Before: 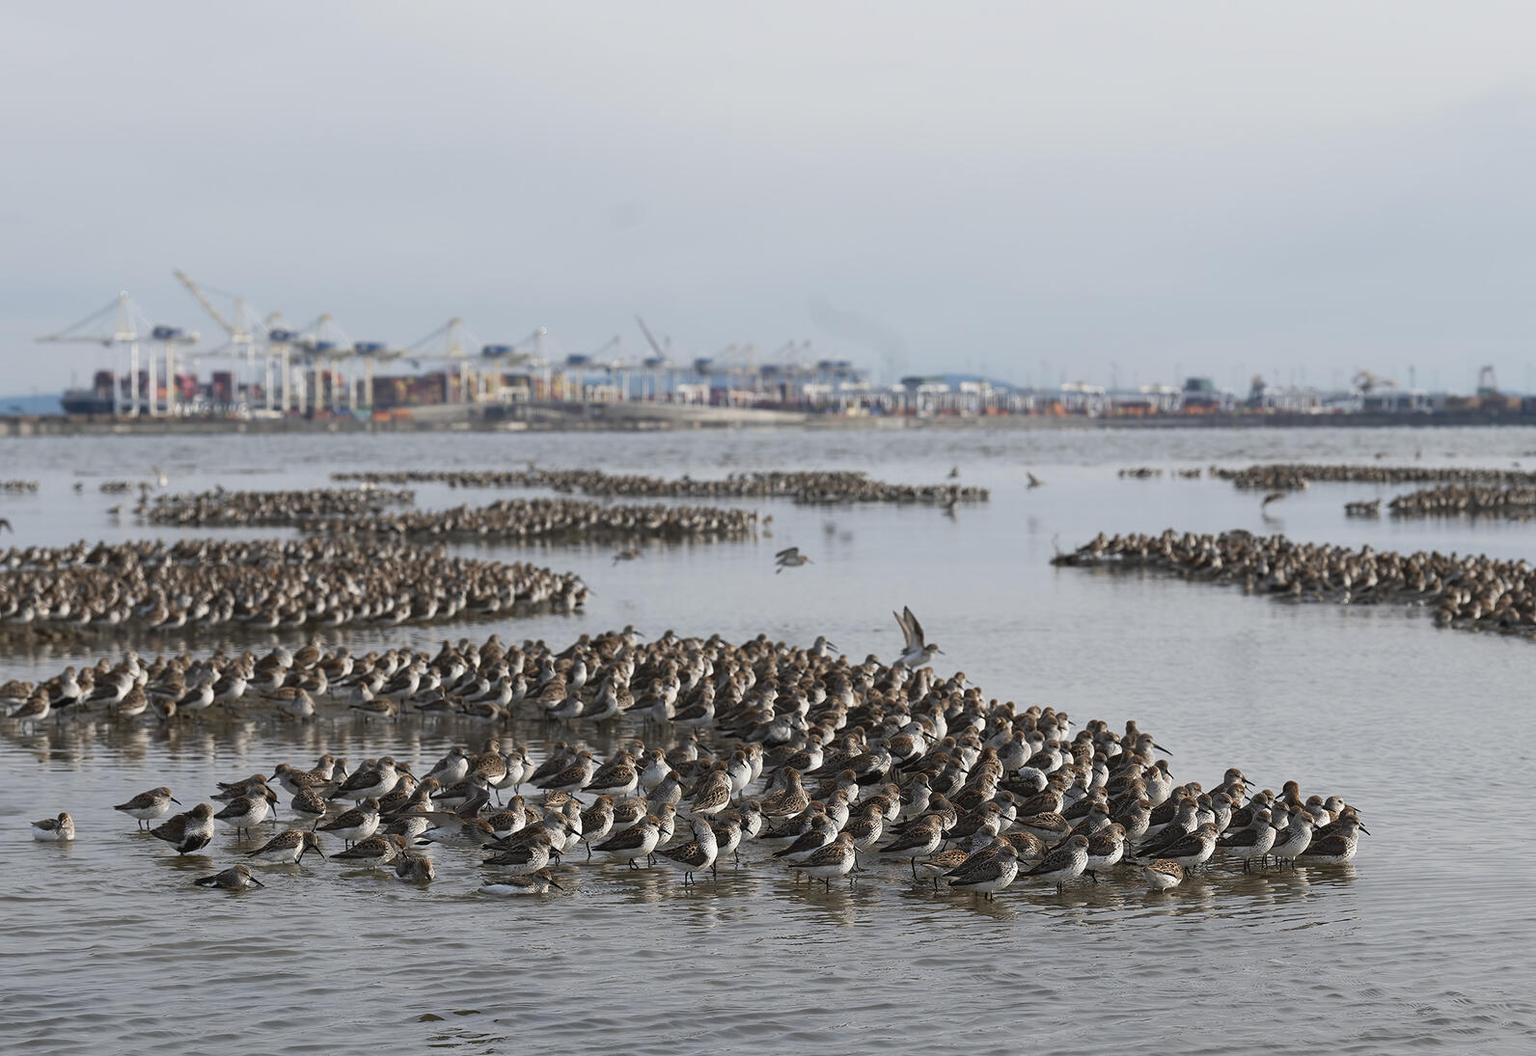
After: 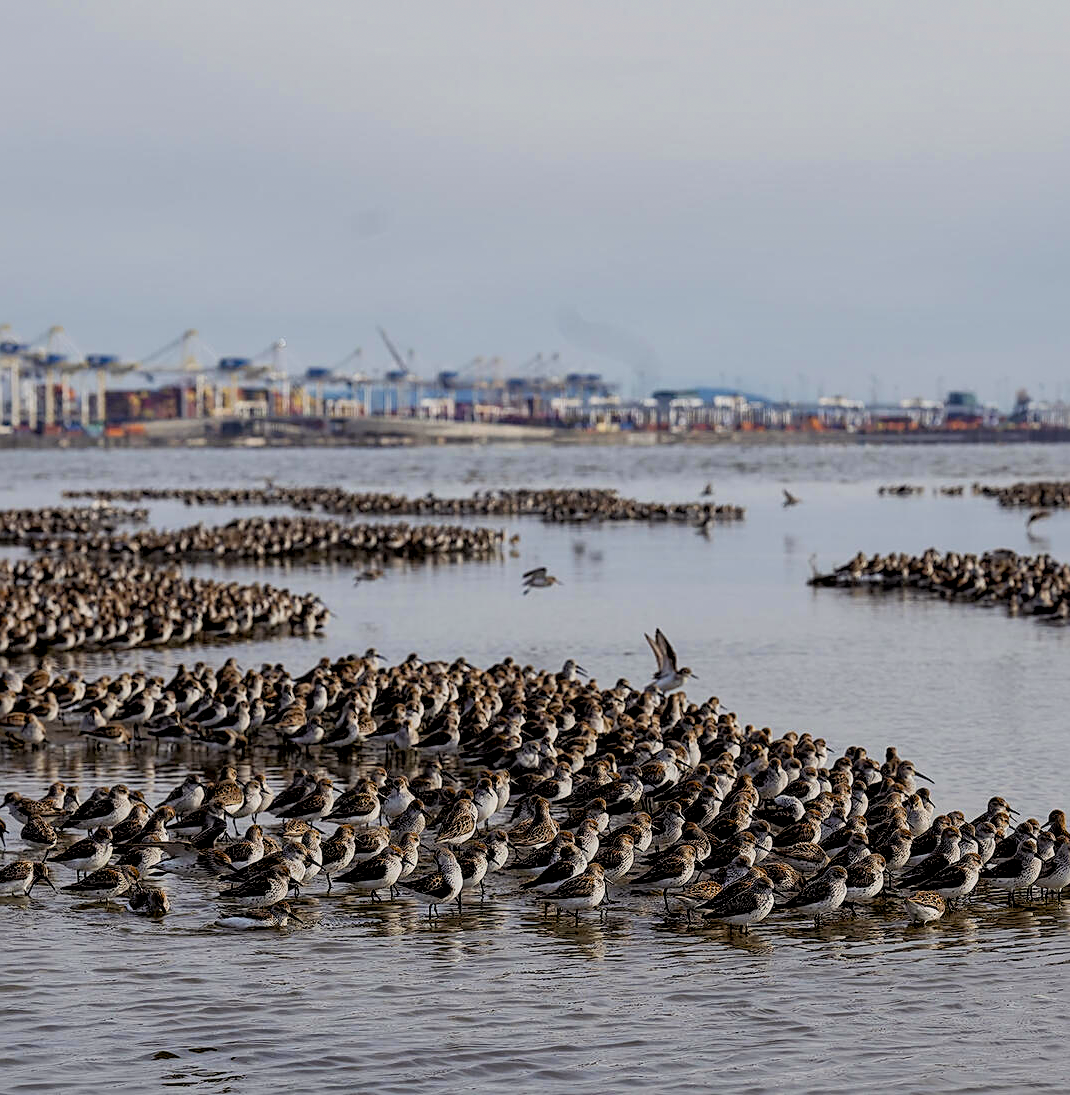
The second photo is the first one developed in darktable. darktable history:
crop and rotate: left 17.655%, right 15.082%
exposure: black level correction 0.017, exposure -0.008 EV, compensate highlight preservation false
filmic rgb: middle gray luminance 12.77%, black relative exposure -10.19 EV, white relative exposure 3.47 EV, threshold -0.268 EV, transition 3.19 EV, structure ↔ texture 99.51%, target black luminance 0%, hardness 5.79, latitude 44.99%, contrast 1.227, highlights saturation mix 4.21%, shadows ↔ highlights balance 27.06%, enable highlight reconstruction true
sharpen: on, module defaults
color balance rgb: shadows lift › chroma 3.072%, shadows lift › hue 280.01°, power › chroma 0.302%, power › hue 24.03°, linear chroma grading › global chroma 25.065%, perceptual saturation grading › global saturation 10.097%, global vibrance 20%
shadows and highlights: on, module defaults
local contrast: on, module defaults
